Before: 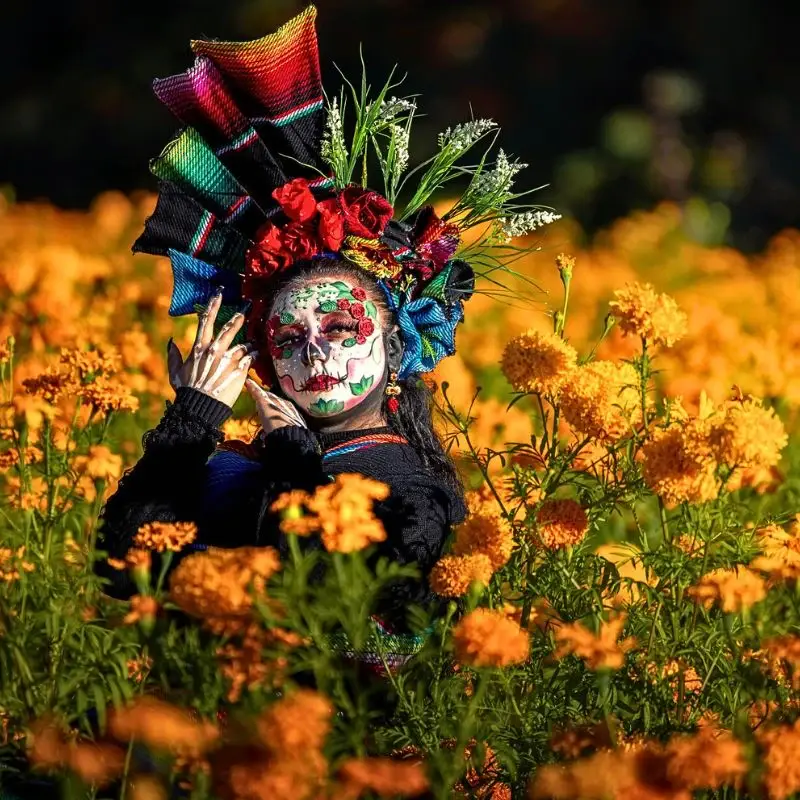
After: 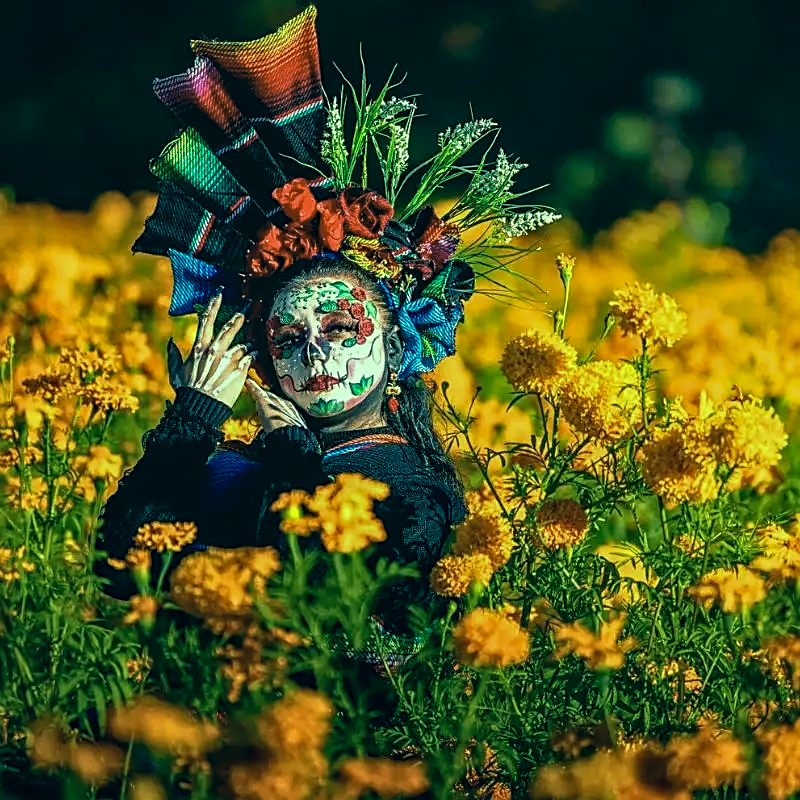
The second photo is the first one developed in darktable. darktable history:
local contrast: on, module defaults
color correction: highlights a* -19.73, highlights b* 9.8, shadows a* -20.82, shadows b* -11.17
sharpen: on, module defaults
